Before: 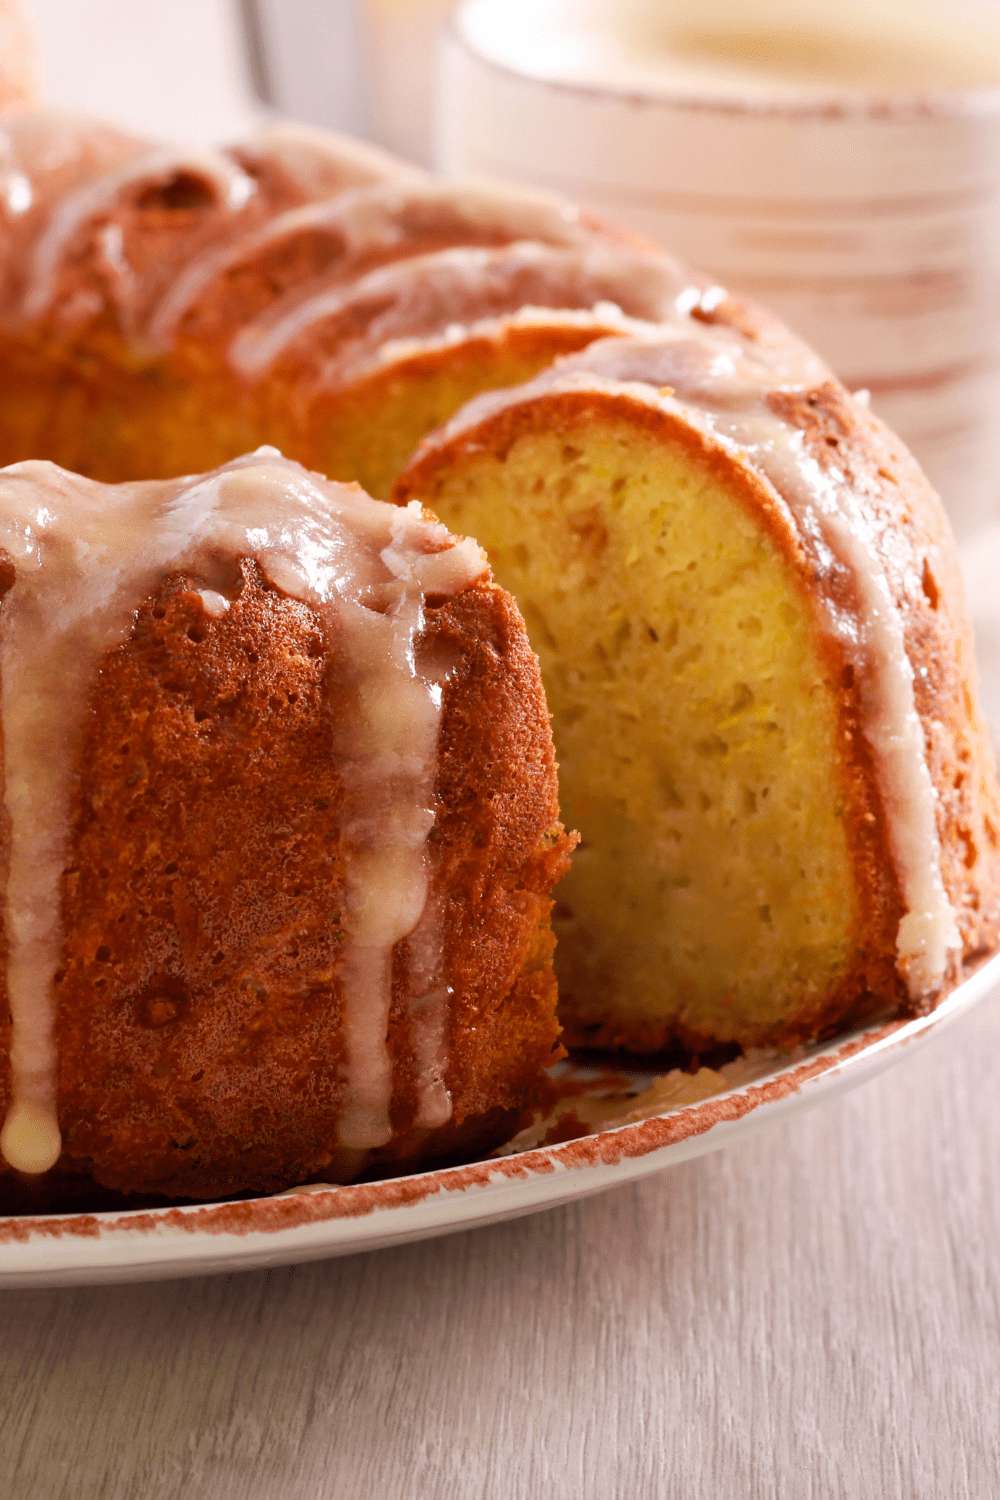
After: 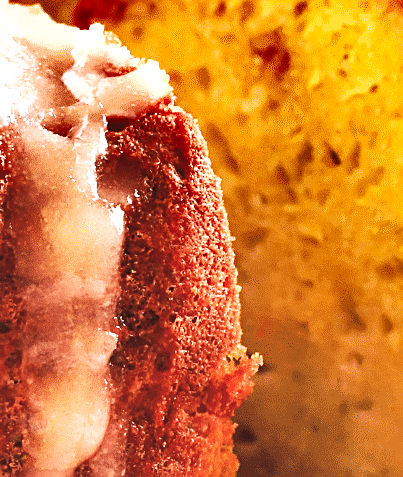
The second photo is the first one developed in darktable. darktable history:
crop: left 31.881%, top 31.823%, right 27.772%, bottom 36.312%
shadows and highlights: shadows 30.74, highlights -62.62, soften with gaussian
exposure: black level correction -0.023, exposure 1.393 EV, compensate highlight preservation false
sharpen: on, module defaults
tone curve: curves: ch0 [(0, 0) (0.003, 0) (0.011, 0) (0.025, 0) (0.044, 0.006) (0.069, 0.024) (0.1, 0.038) (0.136, 0.052) (0.177, 0.08) (0.224, 0.112) (0.277, 0.145) (0.335, 0.206) (0.399, 0.284) (0.468, 0.372) (0.543, 0.477) (0.623, 0.593) (0.709, 0.717) (0.801, 0.815) (0.898, 0.92) (1, 1)], preserve colors none
filmic rgb: black relative exposure -7.41 EV, white relative exposure 4.89 EV, hardness 3.4, iterations of high-quality reconstruction 0
levels: levels [0.129, 0.519, 0.867]
